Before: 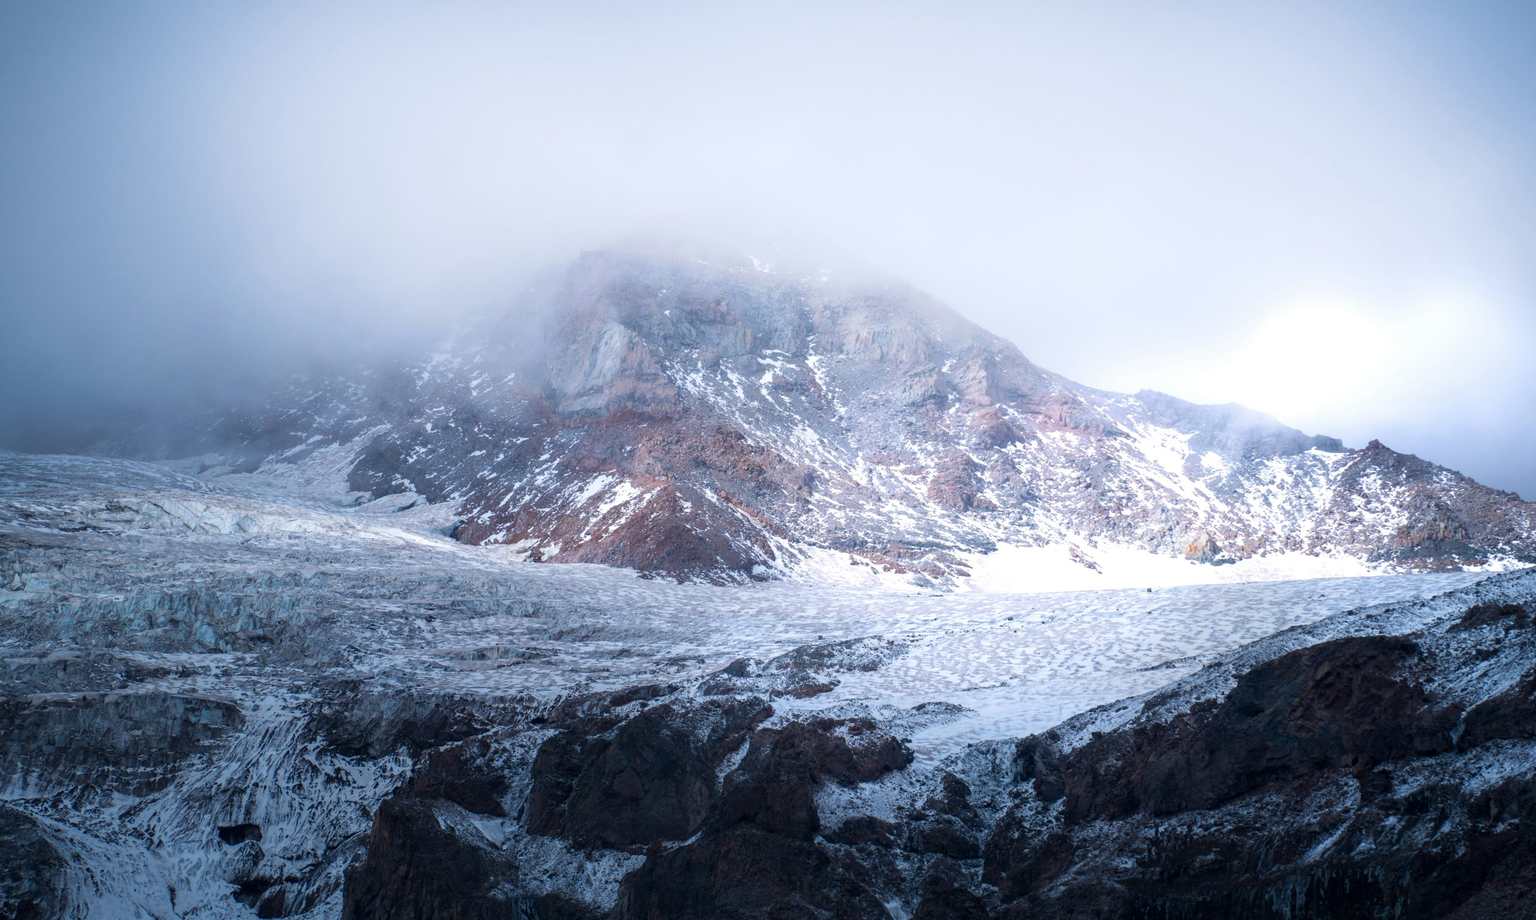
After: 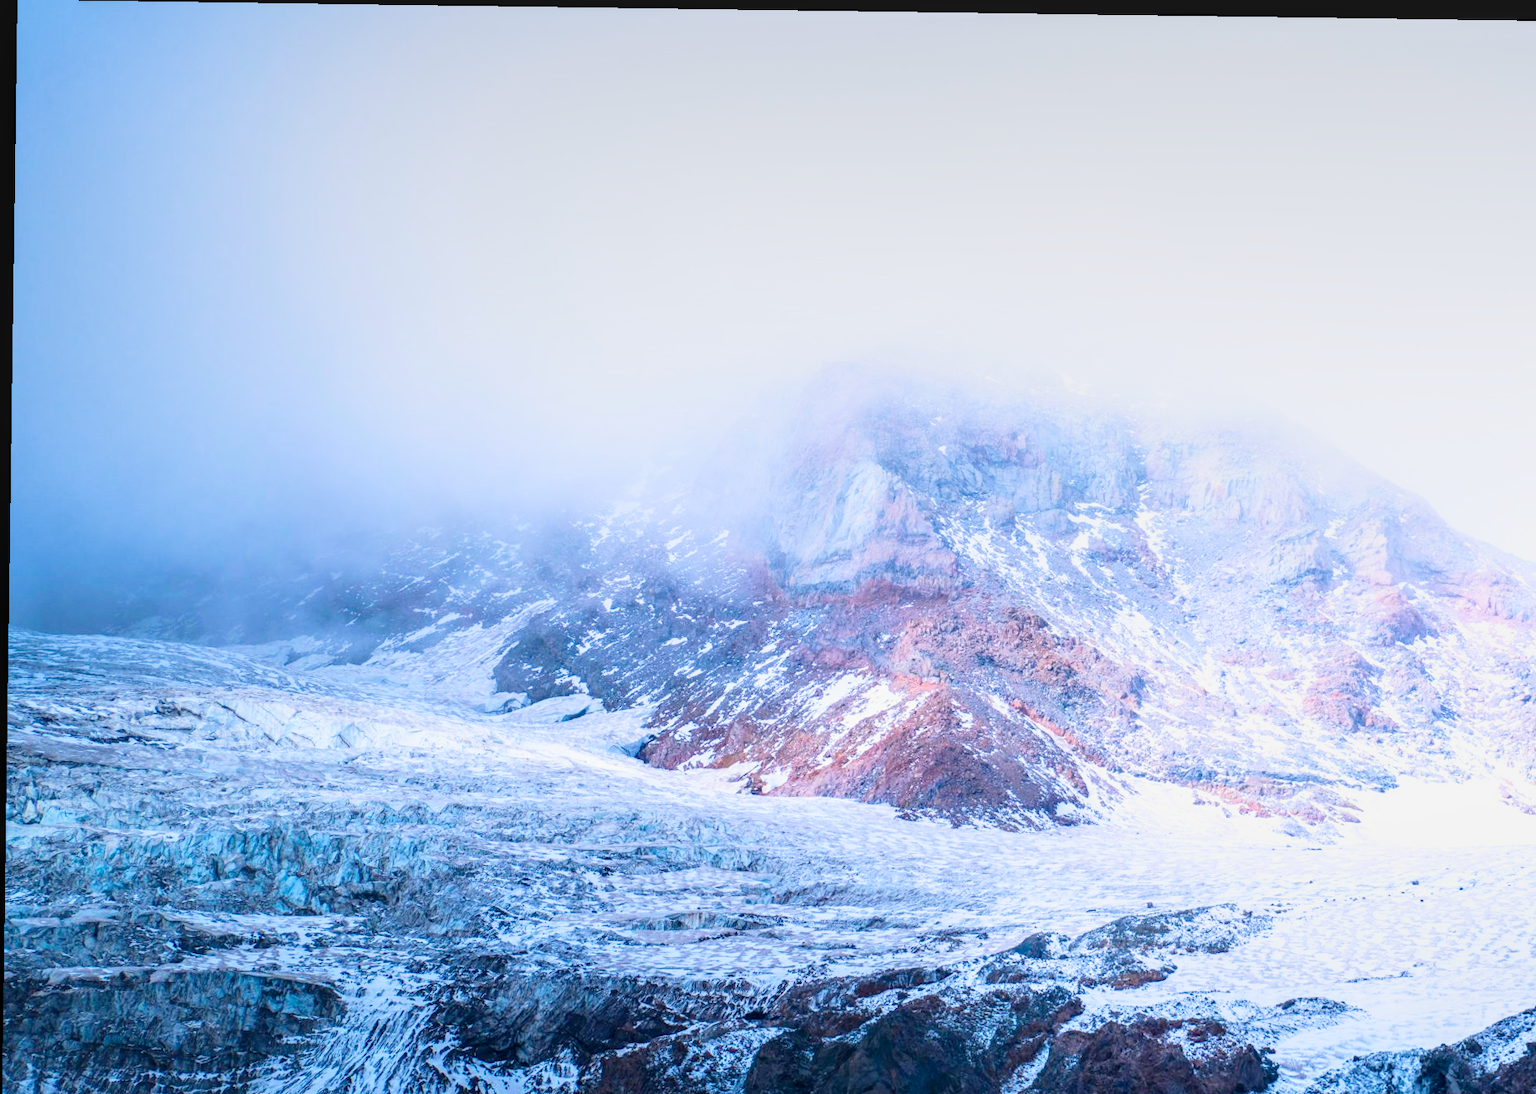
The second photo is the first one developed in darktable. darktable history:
color balance rgb: perceptual saturation grading › global saturation 30%, global vibrance 20%
contrast brightness saturation: contrast 0.23, brightness 0.1, saturation 0.29
local contrast: on, module defaults
rotate and perspective: rotation 0.8°, automatic cropping off
exposure: black level correction 0, exposure 1 EV, compensate exposure bias true, compensate highlight preservation false
crop: right 28.885%, bottom 16.626%
filmic rgb: black relative exposure -13 EV, threshold 3 EV, target white luminance 85%, hardness 6.3, latitude 42.11%, contrast 0.858, shadows ↔ highlights balance 8.63%, color science v4 (2020), enable highlight reconstruction true
